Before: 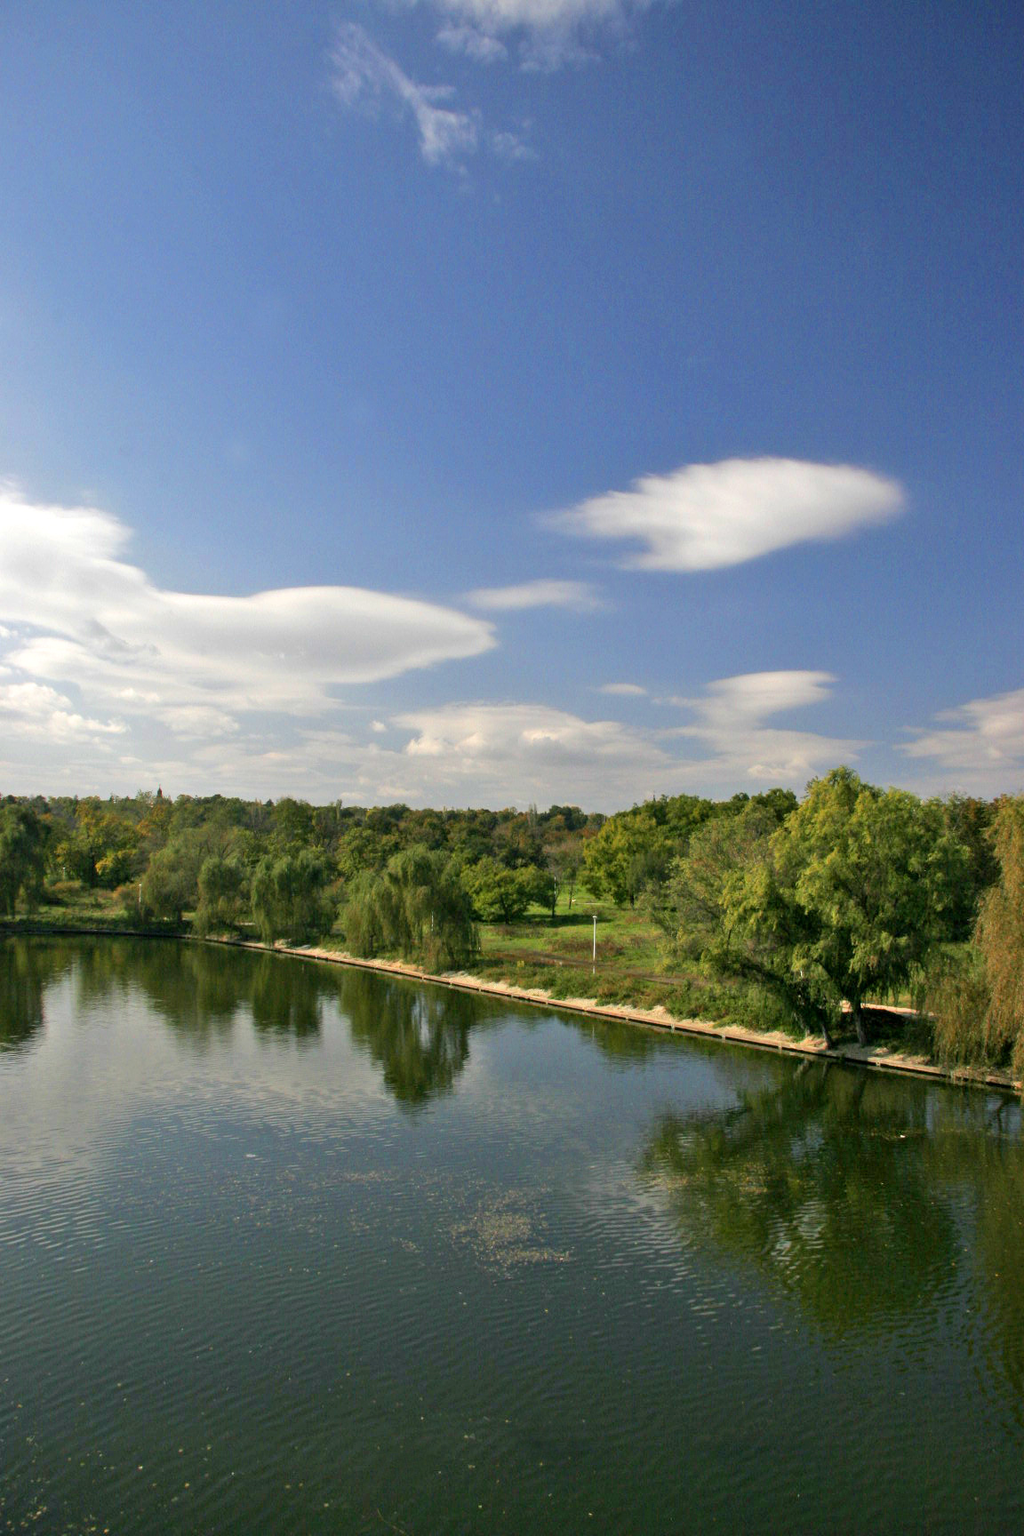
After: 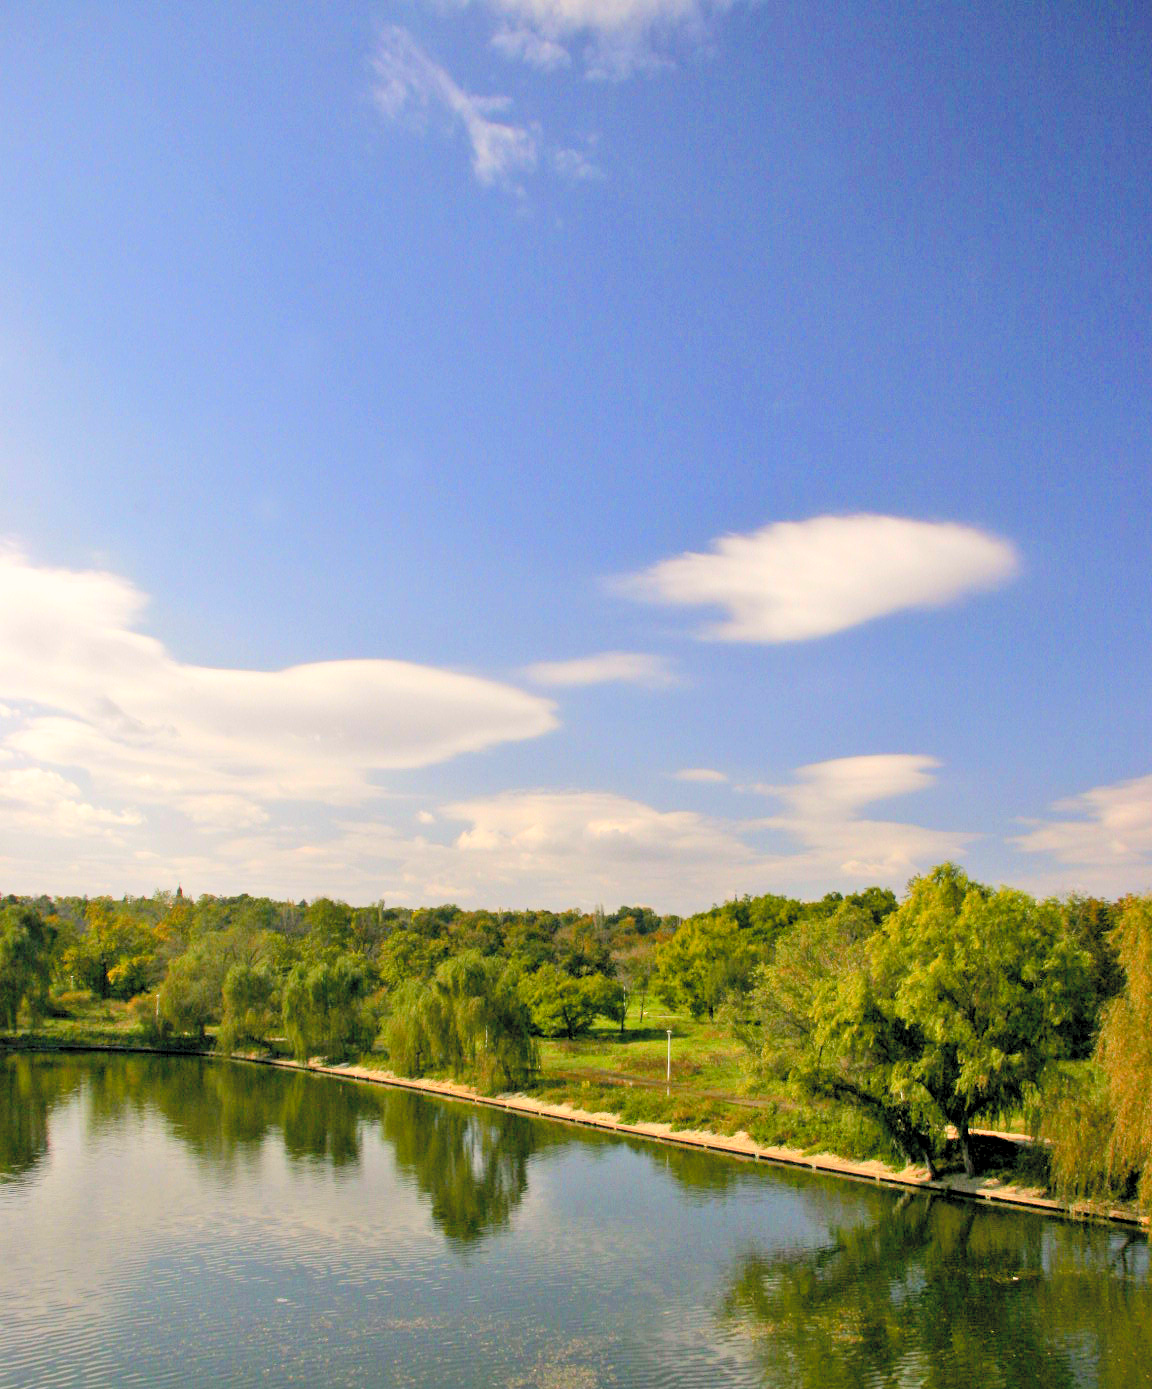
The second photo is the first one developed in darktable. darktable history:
crop: bottom 19.589%
color balance rgb: power › luminance -3.95%, power › chroma 0.549%, power › hue 38.37°, highlights gain › chroma 1.597%, highlights gain › hue 54.81°, global offset › luminance -0.469%, perceptual saturation grading › global saturation 20.442%, perceptual saturation grading › highlights -19.935%, perceptual saturation grading › shadows 29.922%
contrast brightness saturation: contrast 0.105, brightness 0.308, saturation 0.136
